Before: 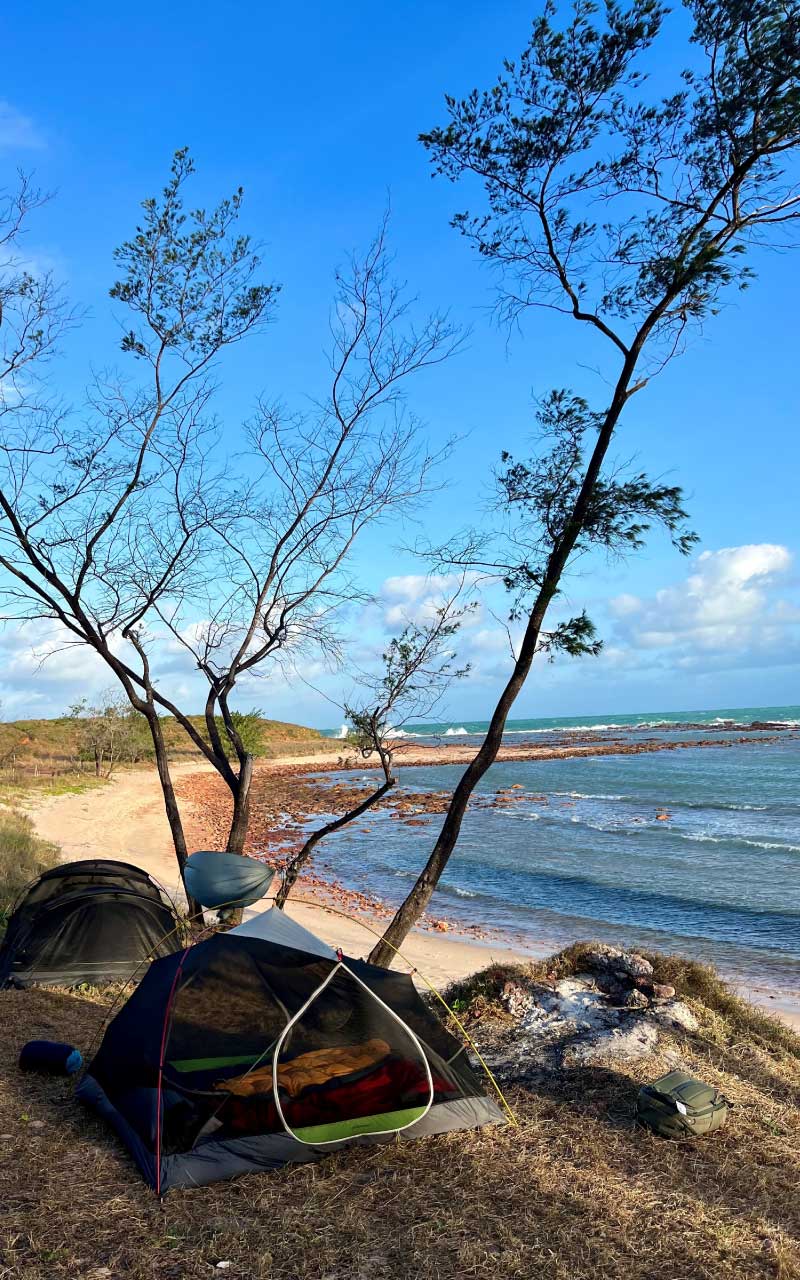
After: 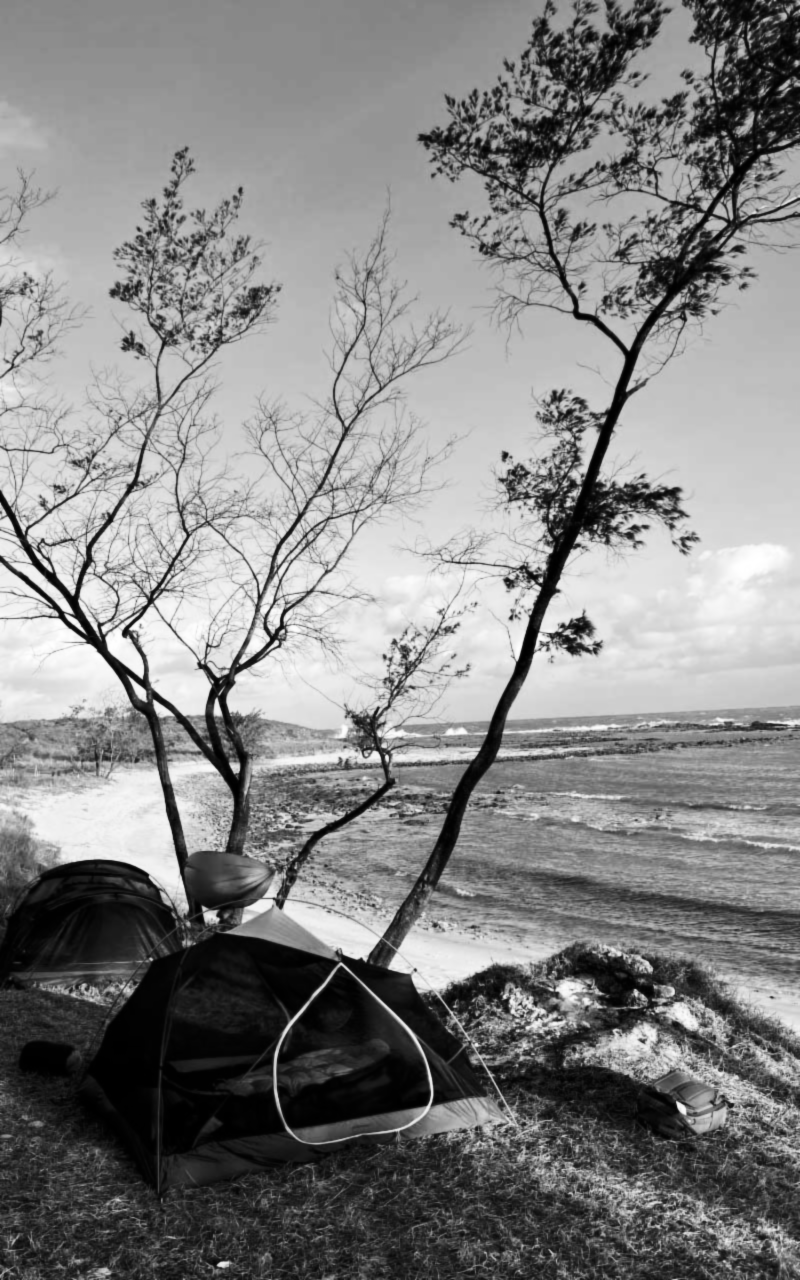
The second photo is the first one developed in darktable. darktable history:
color zones: curves: ch1 [(0, 0.469) (0.001, 0.469) (0.12, 0.446) (0.248, 0.469) (0.5, 0.5) (0.748, 0.5) (0.999, 0.469) (1, 0.469)]
lowpass: radius 0.76, contrast 1.56, saturation 0, unbound 0
